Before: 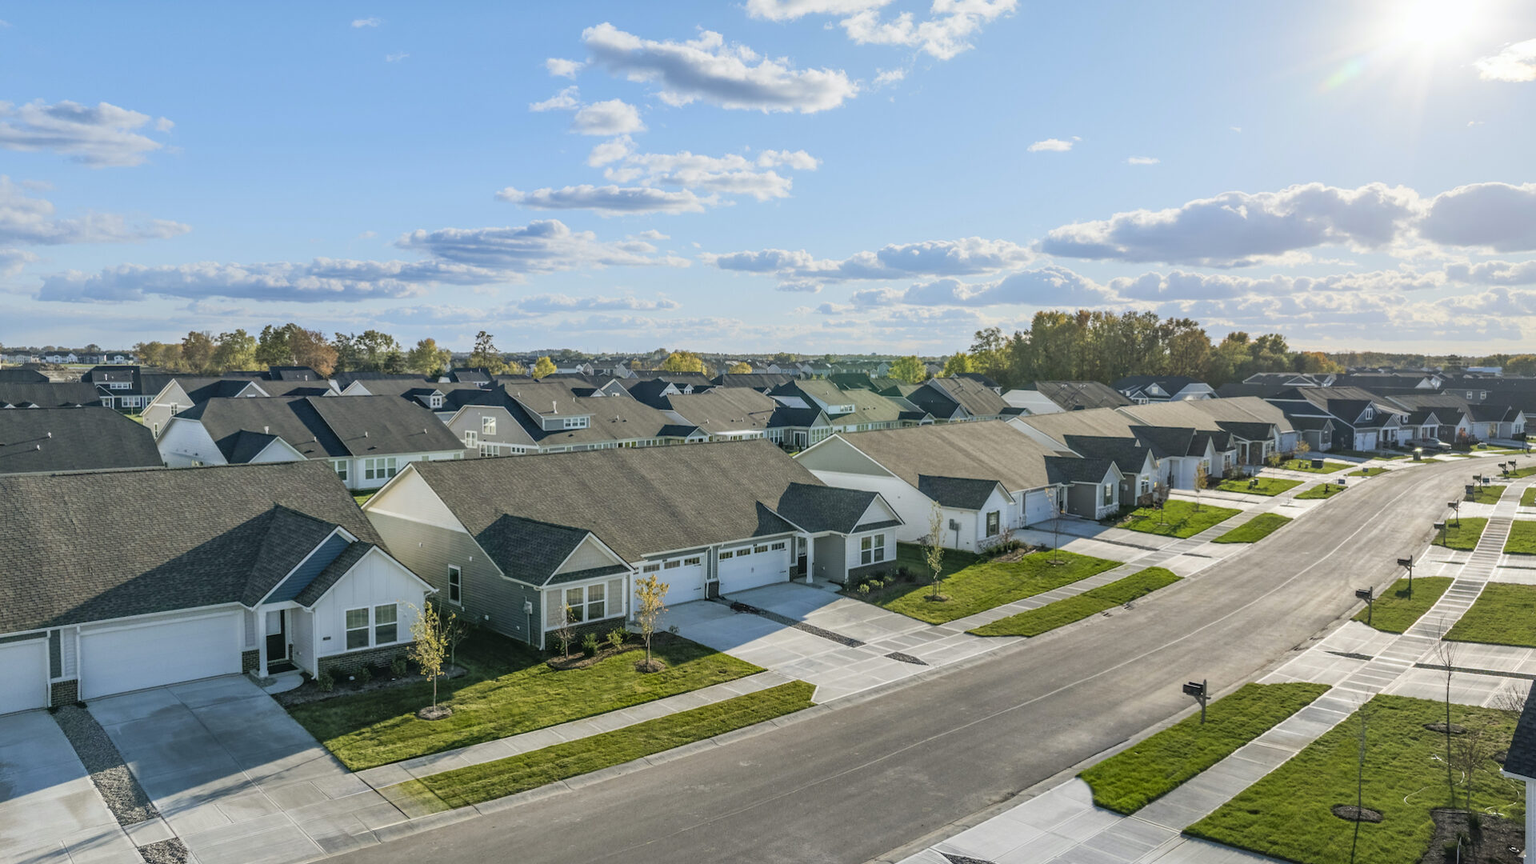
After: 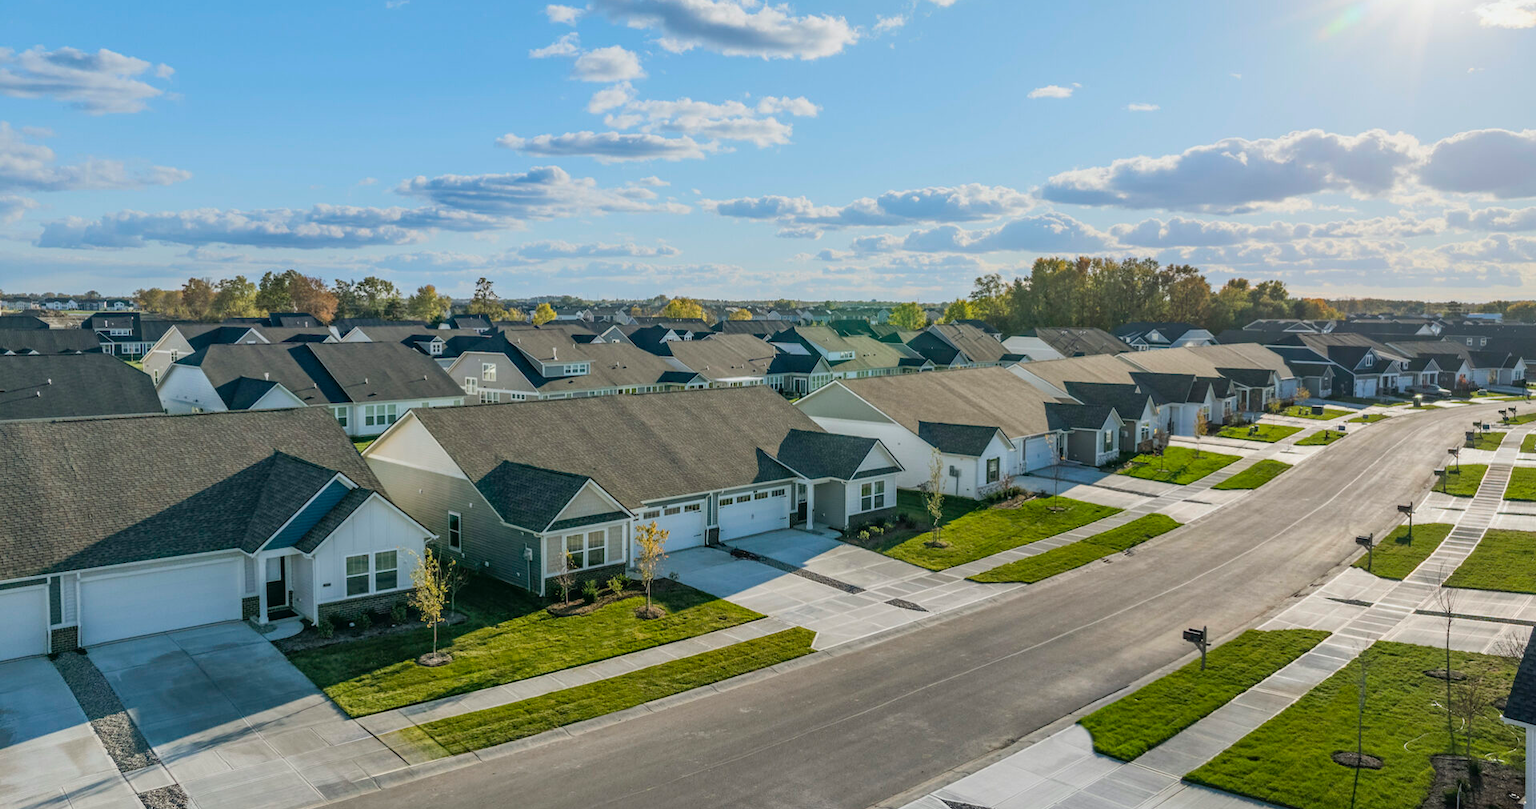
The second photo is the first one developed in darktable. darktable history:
exposure: exposure -0.157 EV, compensate highlight preservation false
crop and rotate: top 6.25%
color balance rgb: perceptual saturation grading › global saturation 10%, global vibrance 10%
